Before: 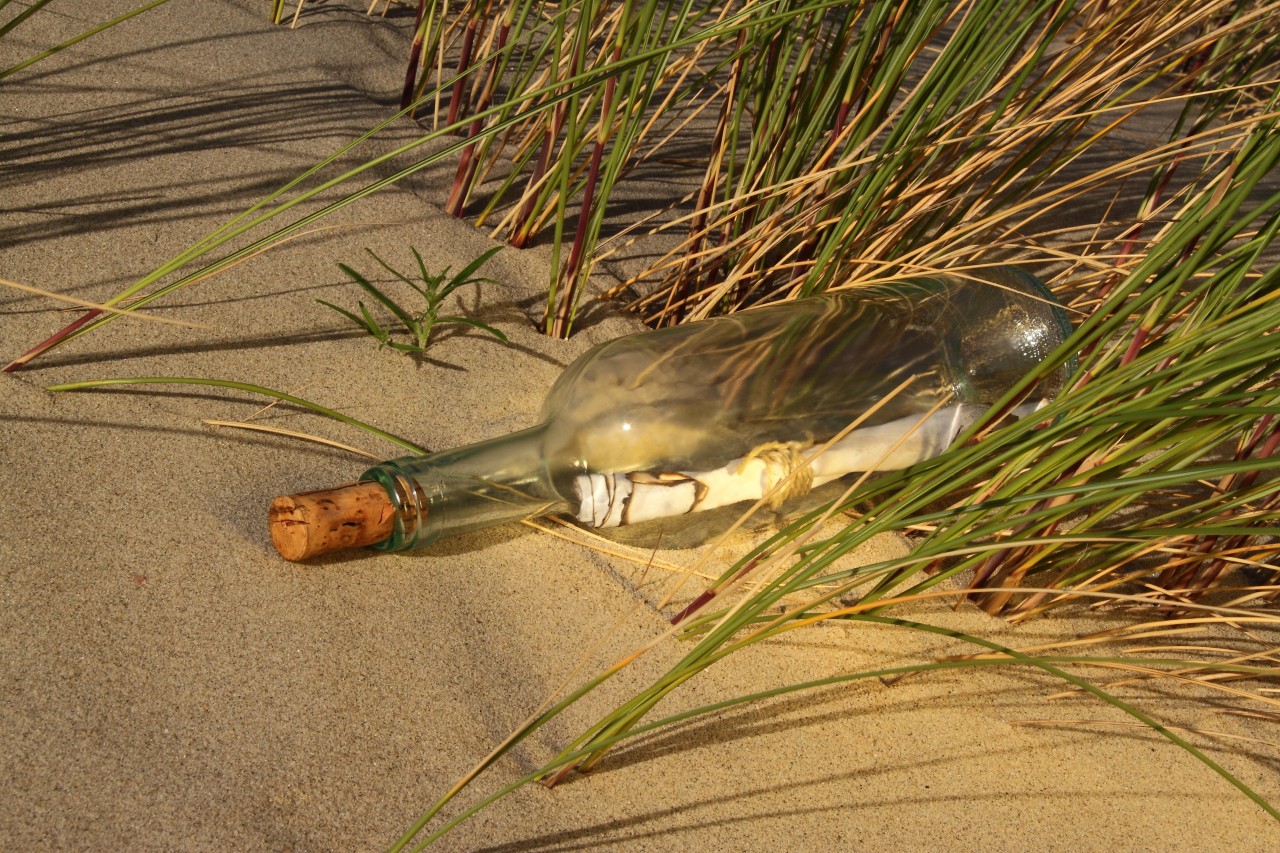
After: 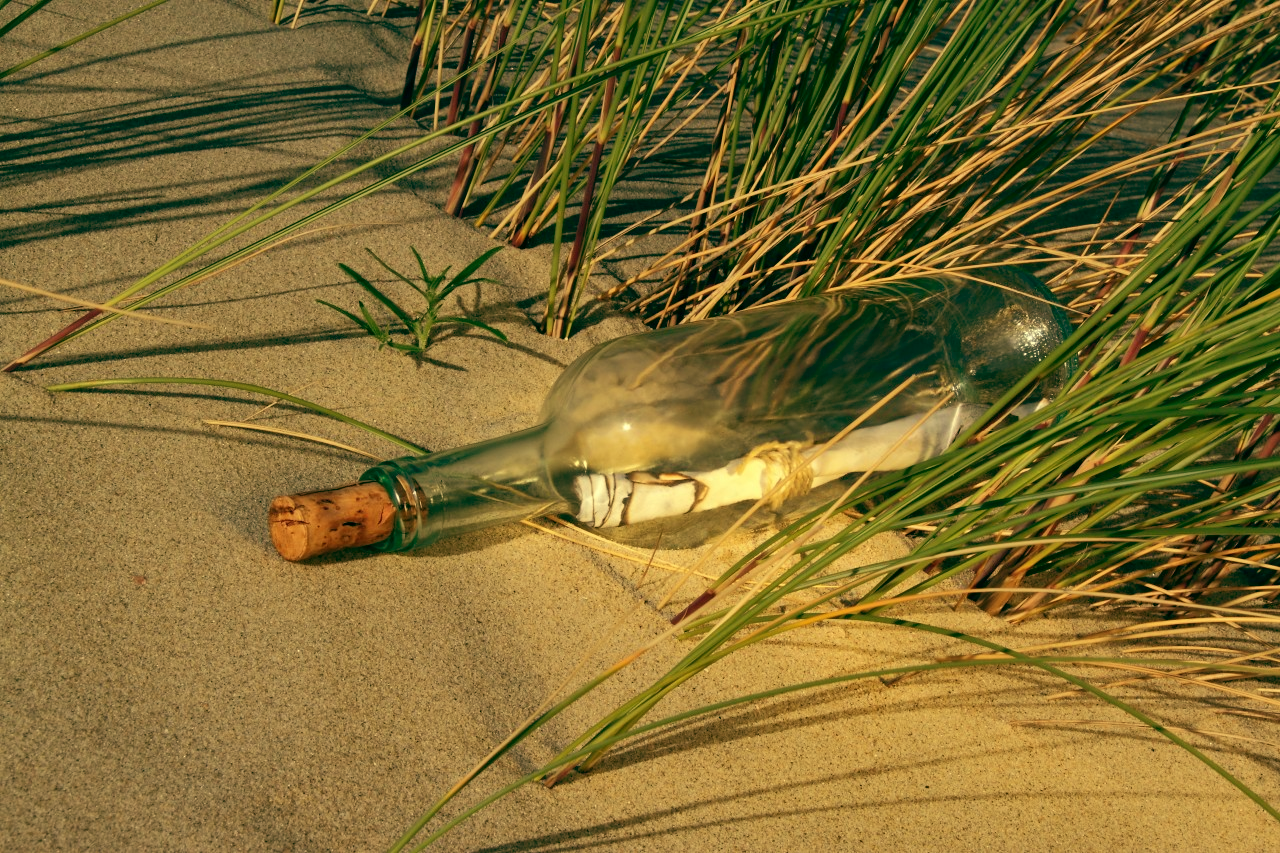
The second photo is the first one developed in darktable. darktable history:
color balance: mode lift, gamma, gain (sRGB), lift [1, 0.69, 1, 1], gamma [1, 1.482, 1, 1], gain [1, 1, 1, 0.802]
shadows and highlights: shadows 5, soften with gaussian
